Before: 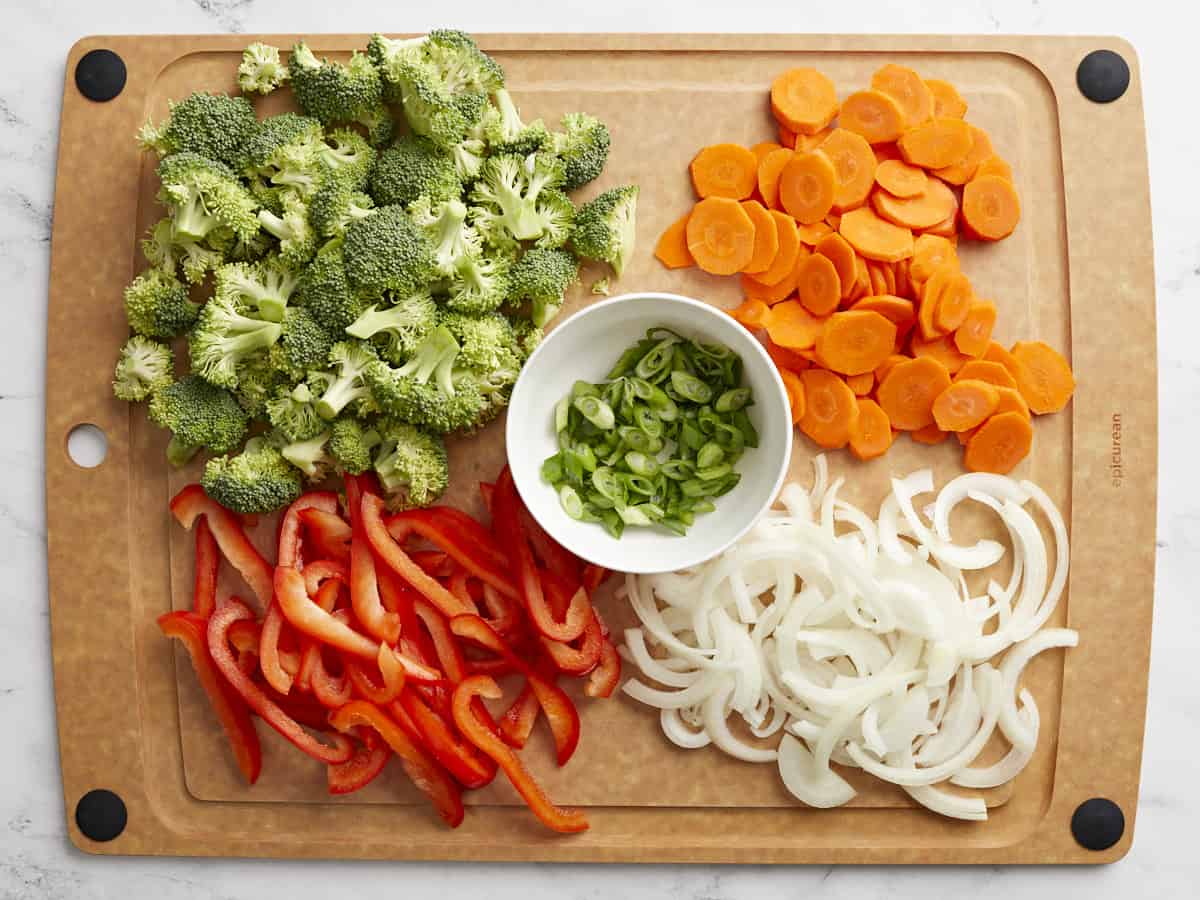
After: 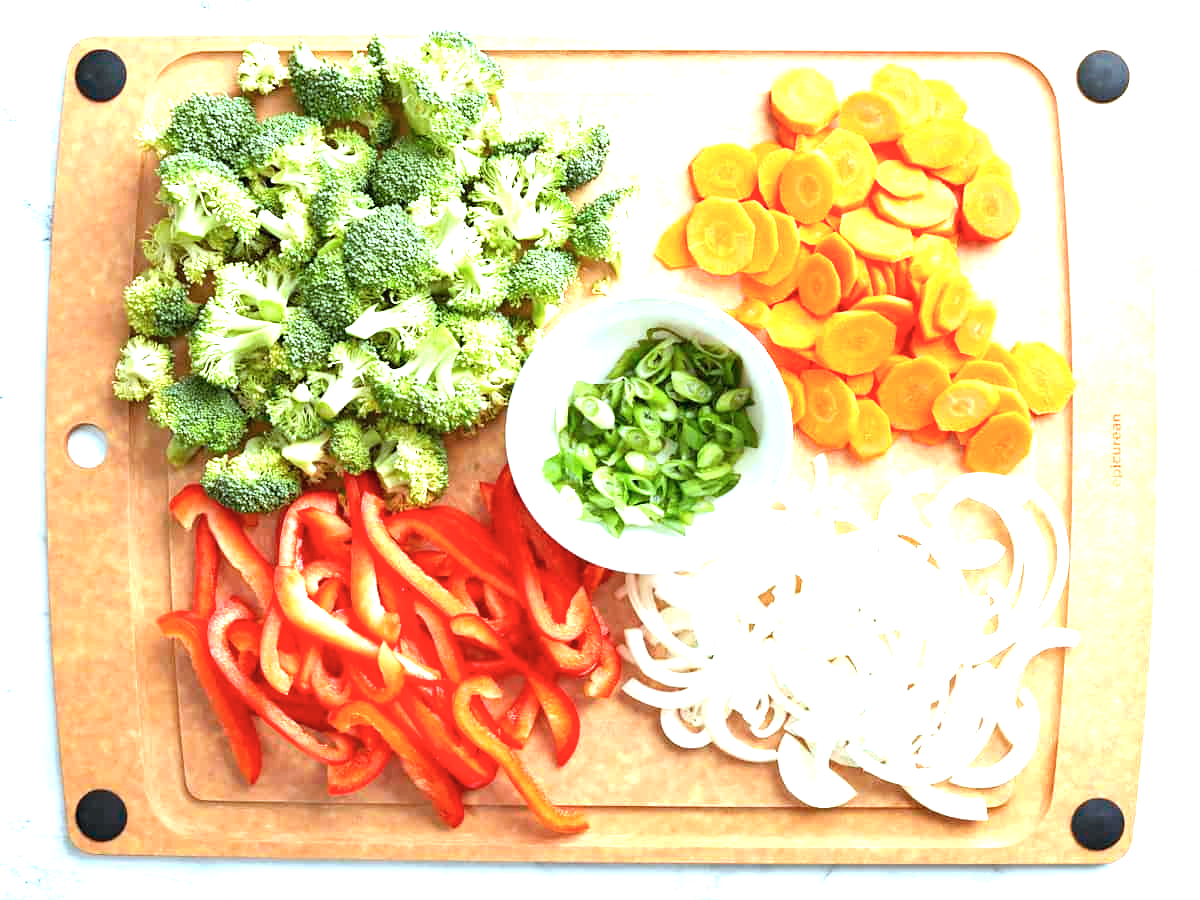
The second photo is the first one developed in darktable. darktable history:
exposure: black level correction 0, exposure 1.484 EV, compensate exposure bias true, compensate highlight preservation false
local contrast: mode bilateral grid, contrast 99, coarseness 100, detail 94%, midtone range 0.2
color correction: highlights a* -11.63, highlights b* -15.4
